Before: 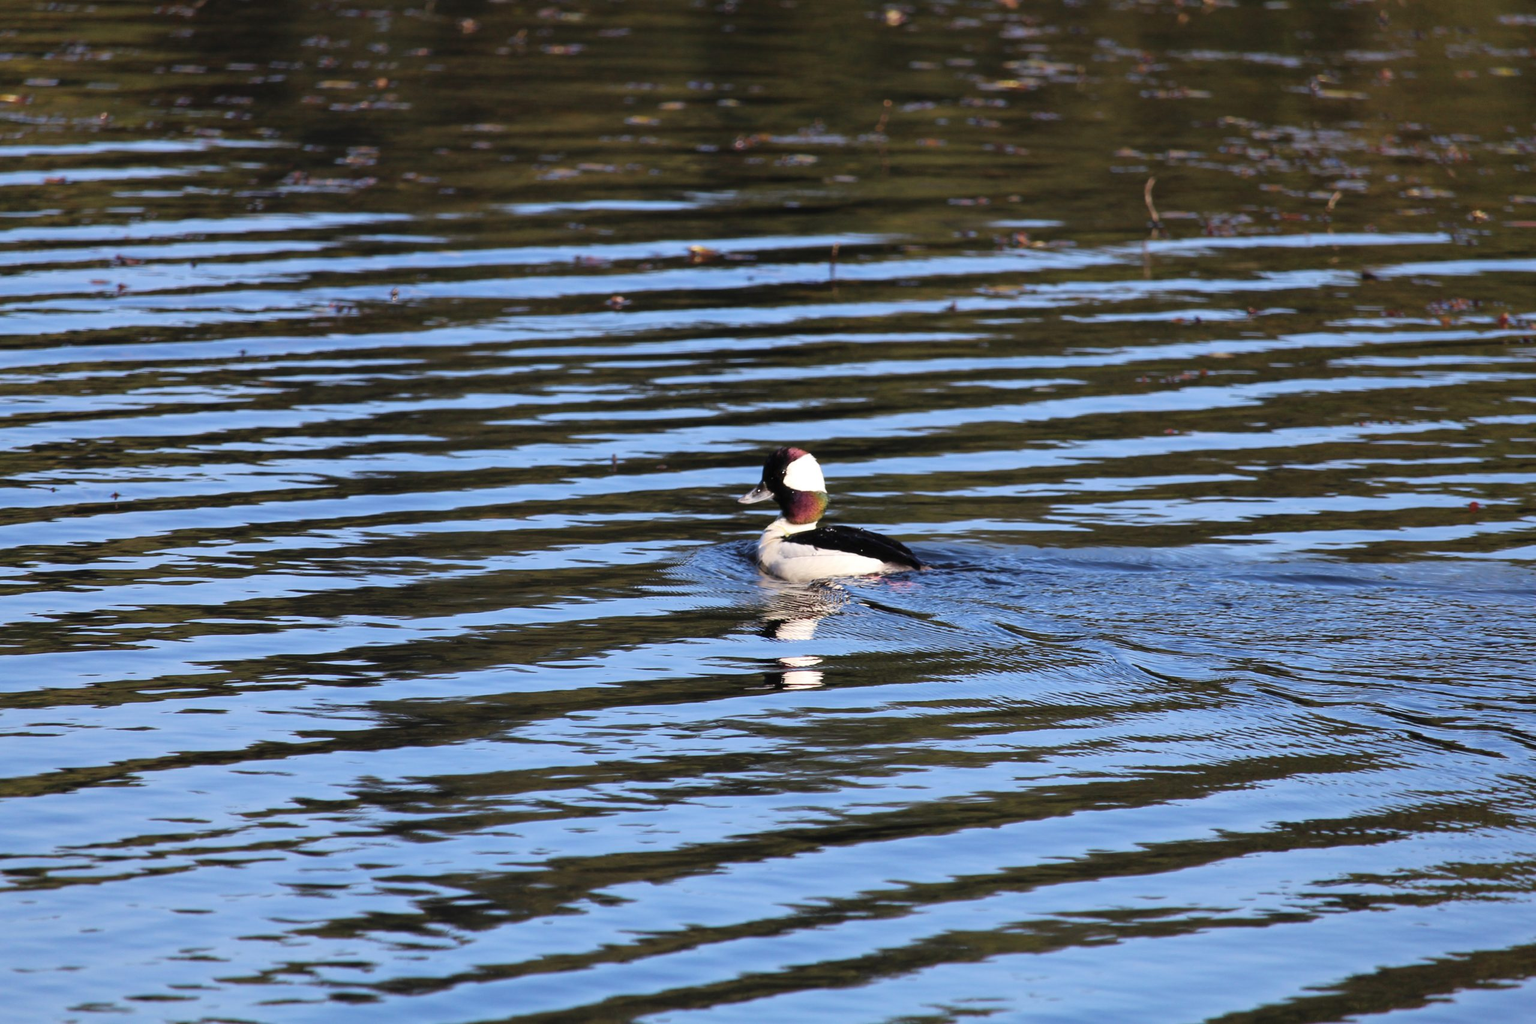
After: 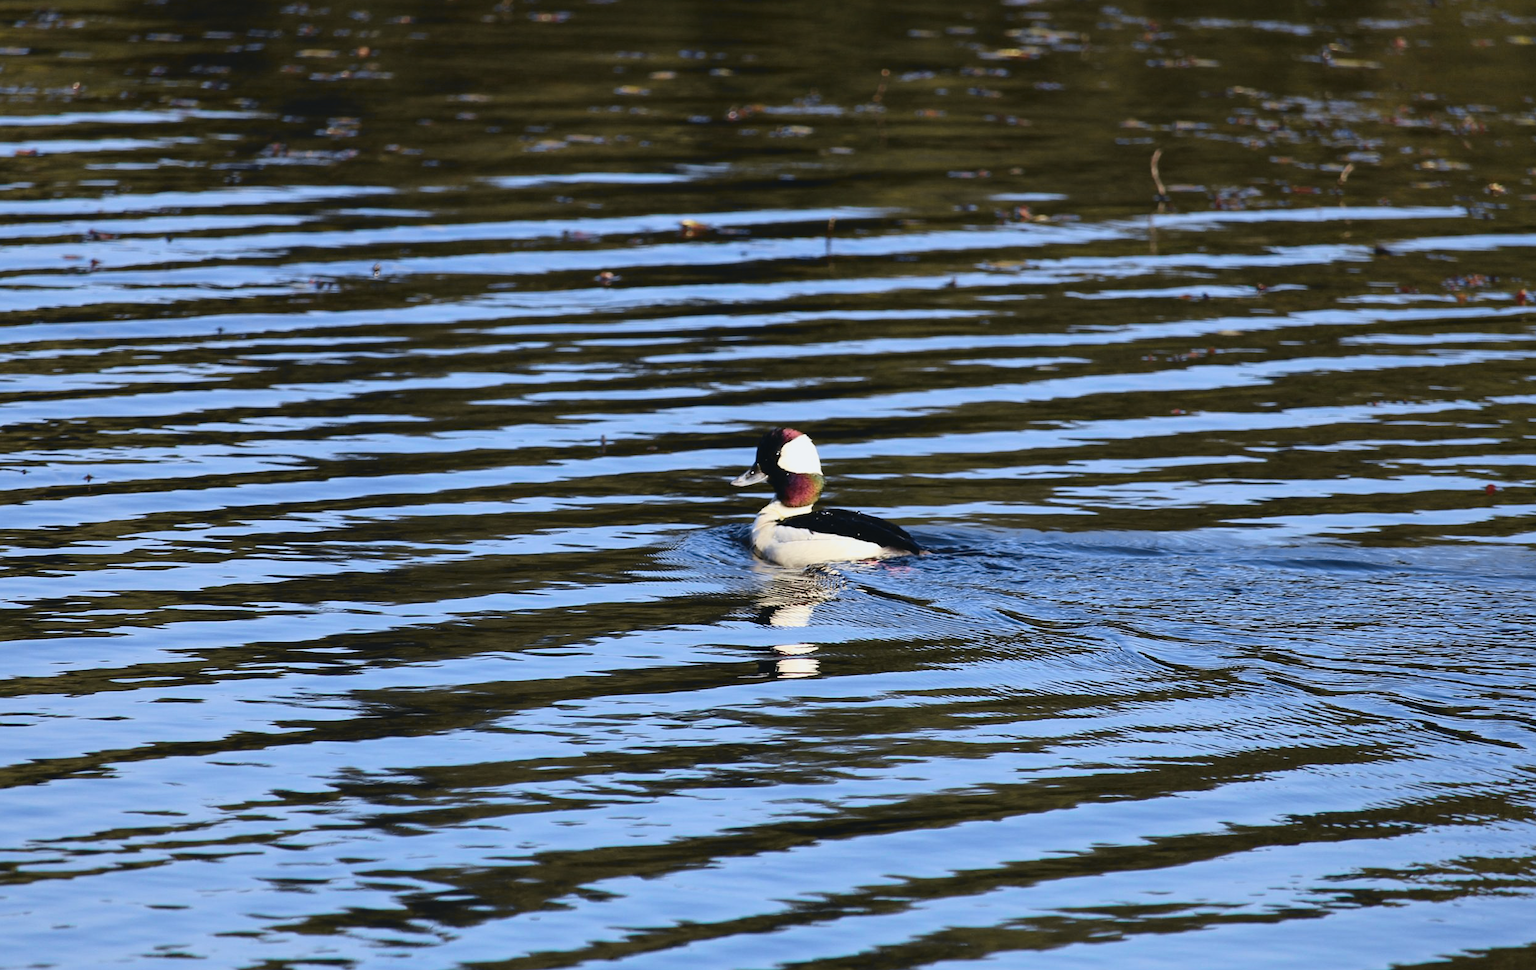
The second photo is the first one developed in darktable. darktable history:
tone curve: curves: ch0 [(0, 0.039) (0.104, 0.103) (0.273, 0.267) (0.448, 0.487) (0.704, 0.761) (0.886, 0.922) (0.994, 0.971)]; ch1 [(0, 0) (0.335, 0.298) (0.446, 0.413) (0.485, 0.487) (0.515, 0.503) (0.566, 0.563) (0.641, 0.655) (1, 1)]; ch2 [(0, 0) (0.314, 0.301) (0.421, 0.411) (0.502, 0.494) (0.528, 0.54) (0.557, 0.559) (0.612, 0.62) (0.722, 0.686) (1, 1)], color space Lab, independent channels, preserve colors none
crop: left 1.964%, top 3.251%, right 1.122%, bottom 4.933%
exposure: black level correction 0.001, exposure -0.2 EV, compensate highlight preservation false
sharpen: radius 1.272, amount 0.305, threshold 0
